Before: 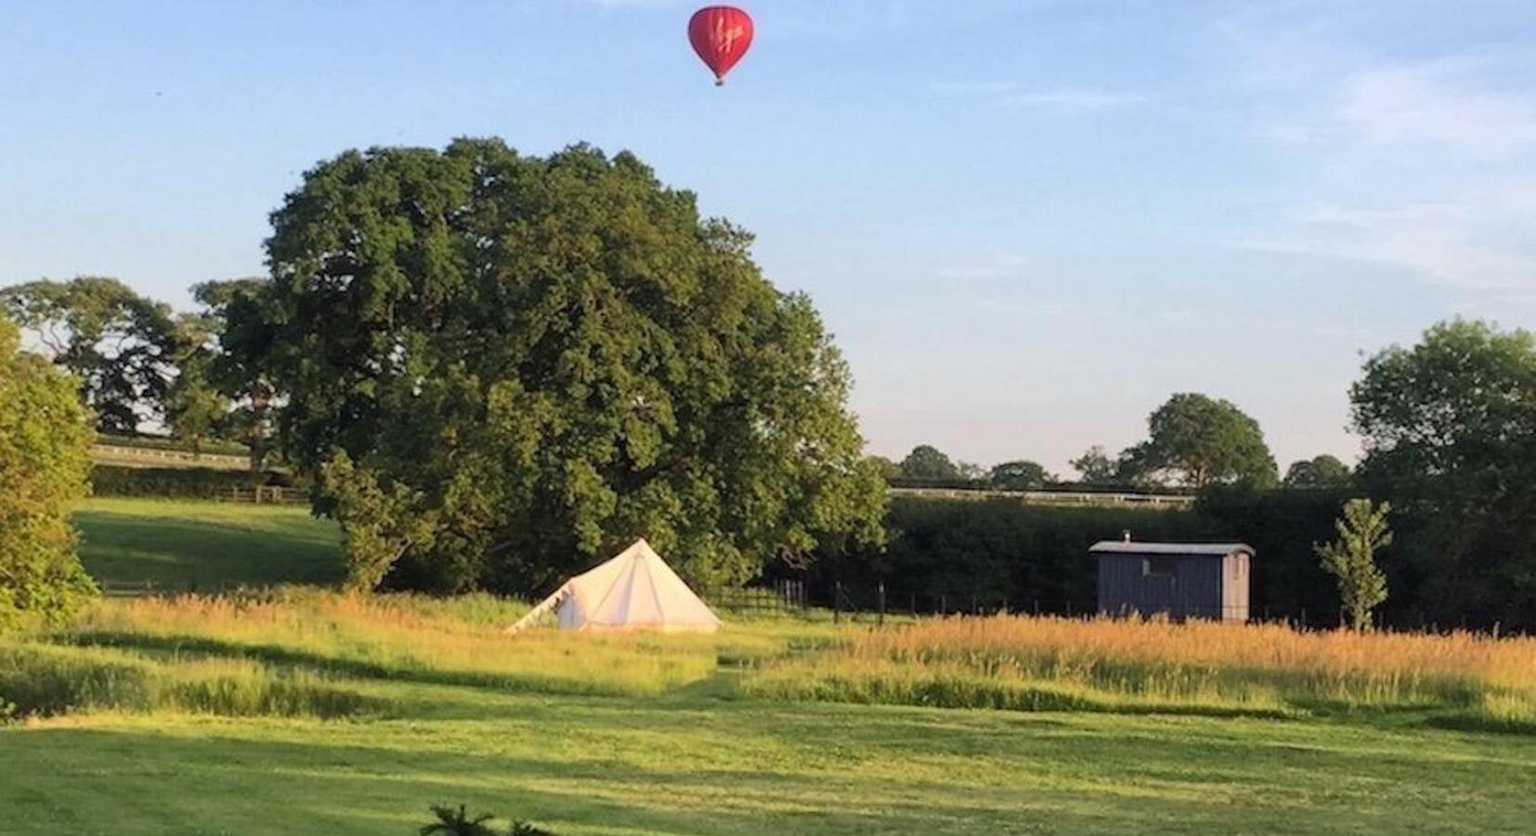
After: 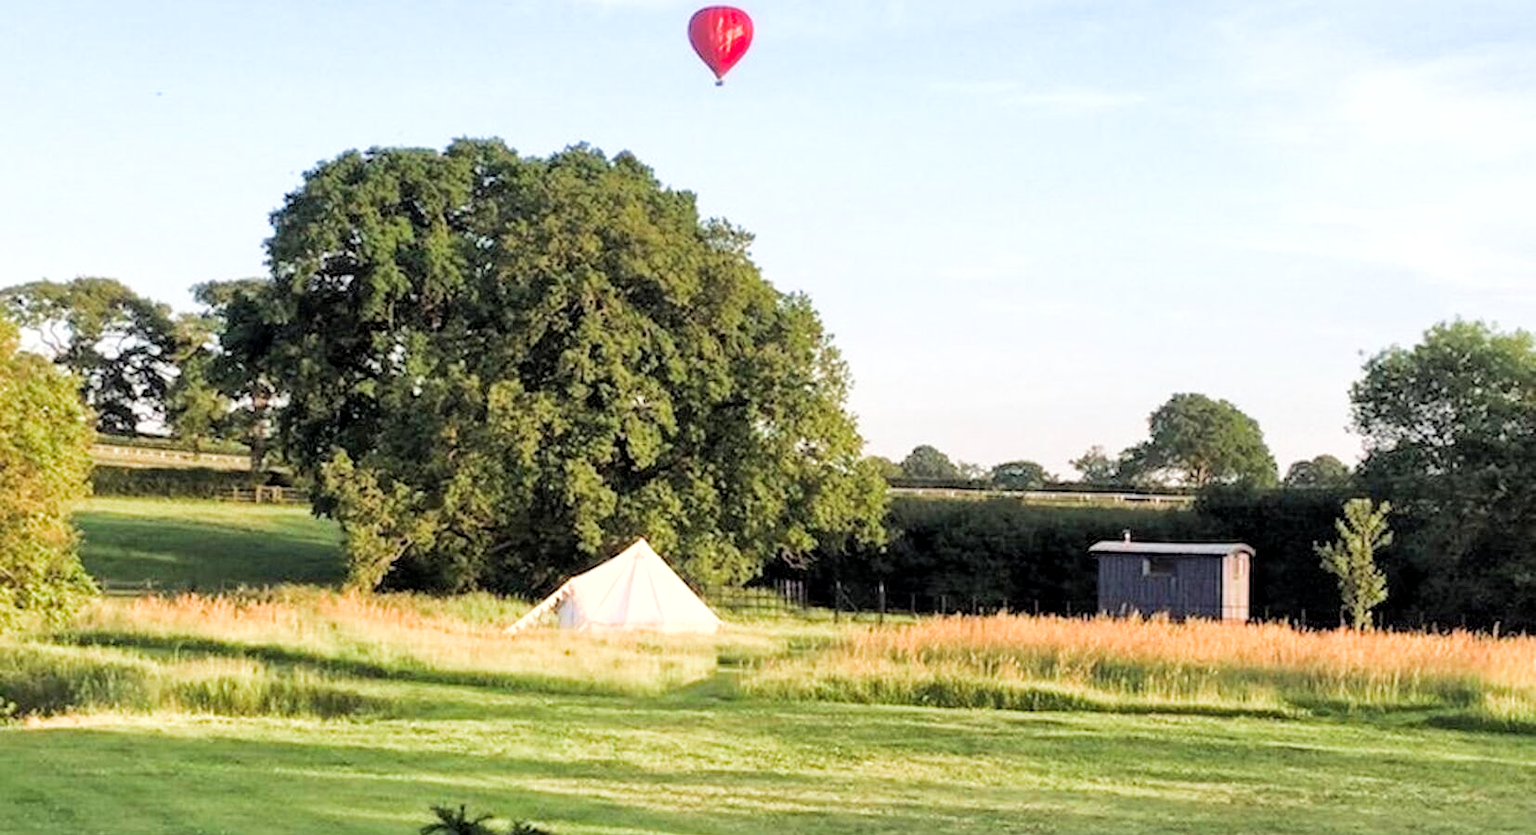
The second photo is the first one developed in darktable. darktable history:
exposure: exposure 0.921 EV, compensate highlight preservation false
tone equalizer: -8 EV -0.75 EV, -7 EV -0.7 EV, -6 EV -0.6 EV, -5 EV -0.4 EV, -3 EV 0.4 EV, -2 EV 0.6 EV, -1 EV 0.7 EV, +0 EV 0.75 EV, edges refinement/feathering 500, mask exposure compensation -1.57 EV, preserve details no
local contrast: highlights 100%, shadows 100%, detail 120%, midtone range 0.2
filmic rgb: middle gray luminance 18.42%, black relative exposure -9 EV, white relative exposure 3.75 EV, threshold 6 EV, target black luminance 0%, hardness 4.85, latitude 67.35%, contrast 0.955, highlights saturation mix 20%, shadows ↔ highlights balance 21.36%, add noise in highlights 0, preserve chrominance luminance Y, color science v3 (2019), use custom middle-gray values true, iterations of high-quality reconstruction 0, contrast in highlights soft, enable highlight reconstruction true
shadows and highlights: on, module defaults
